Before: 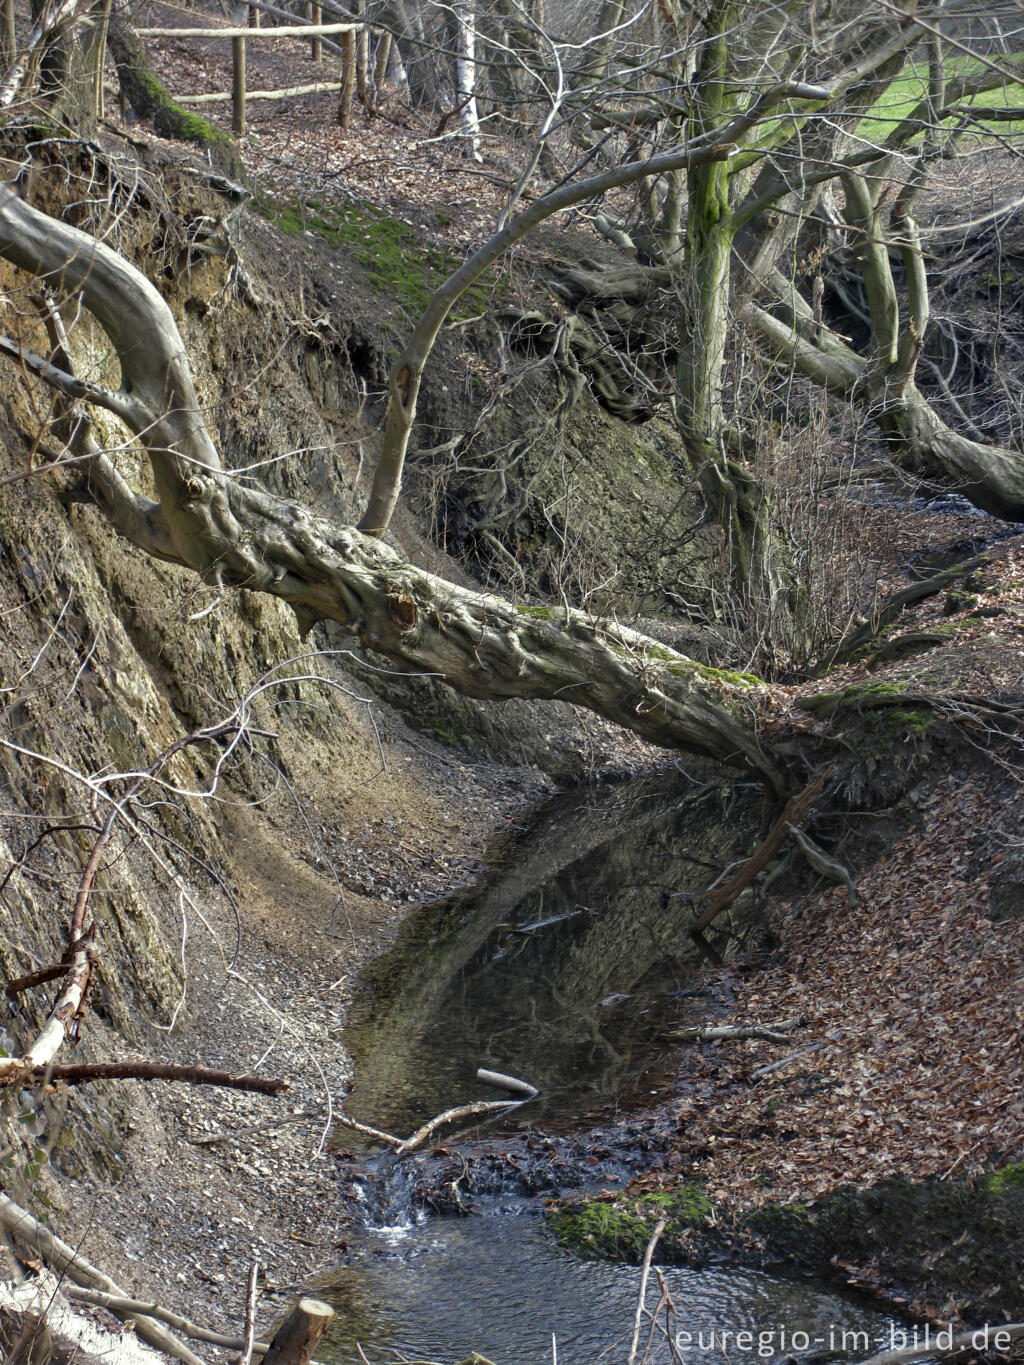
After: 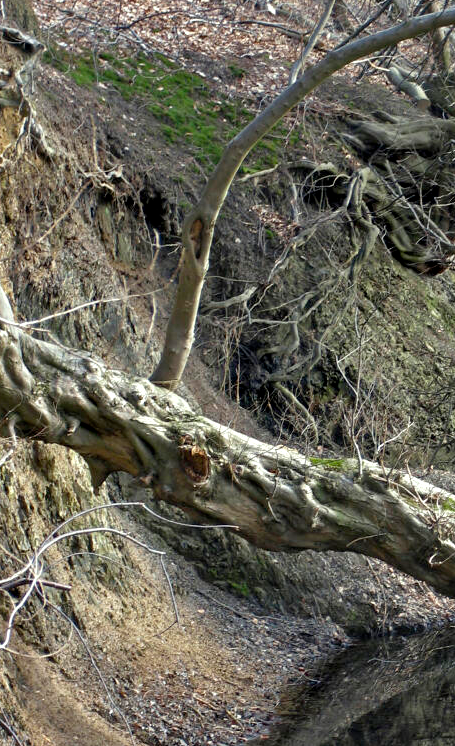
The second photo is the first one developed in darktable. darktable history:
exposure: black level correction 0.002, exposure 0.297 EV, compensate exposure bias true, compensate highlight preservation false
crop: left 20.301%, top 10.906%, right 35.234%, bottom 34.402%
